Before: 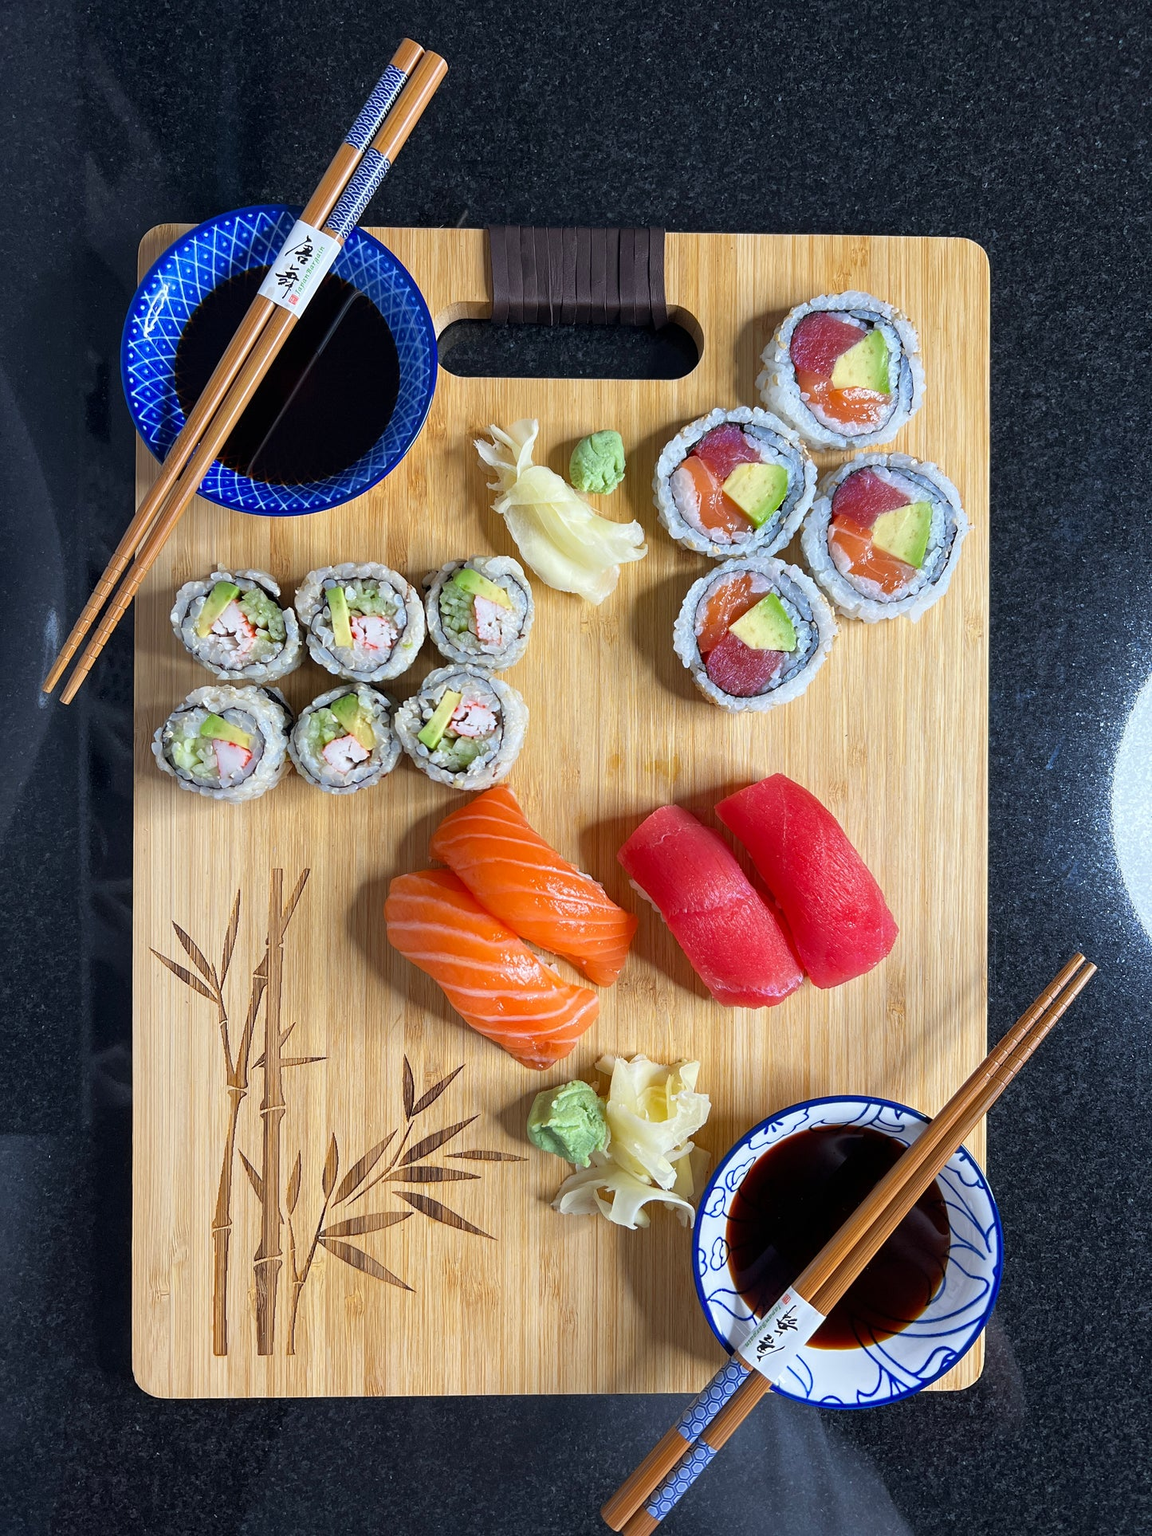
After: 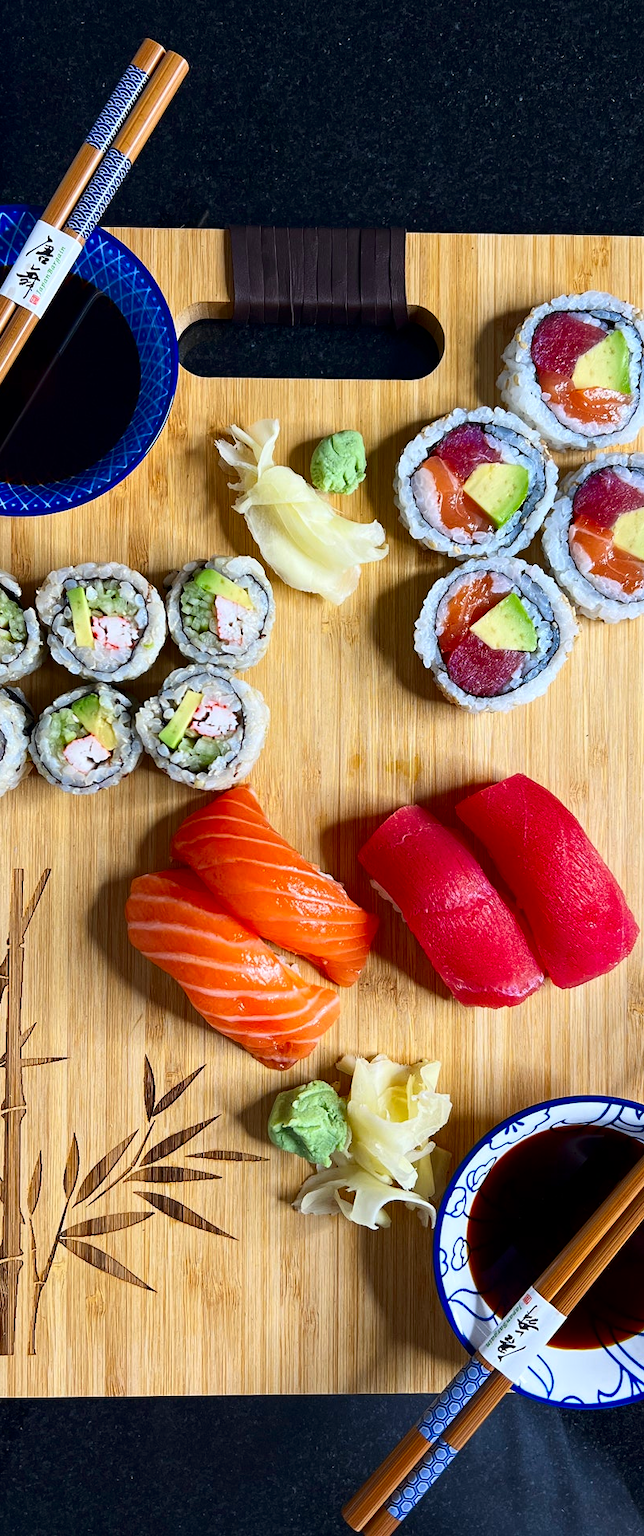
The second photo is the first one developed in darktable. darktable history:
contrast brightness saturation: contrast 0.214, brightness -0.109, saturation 0.21
crop and rotate: left 22.51%, right 21.441%
